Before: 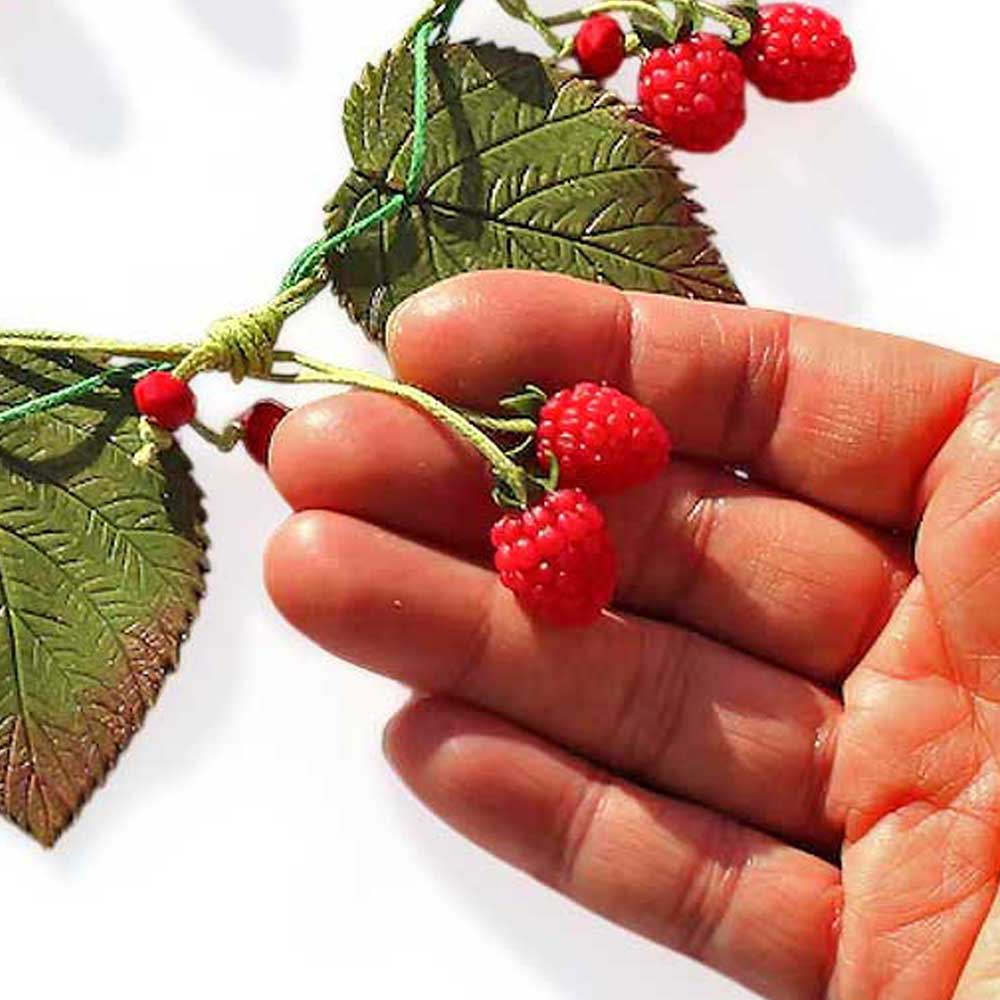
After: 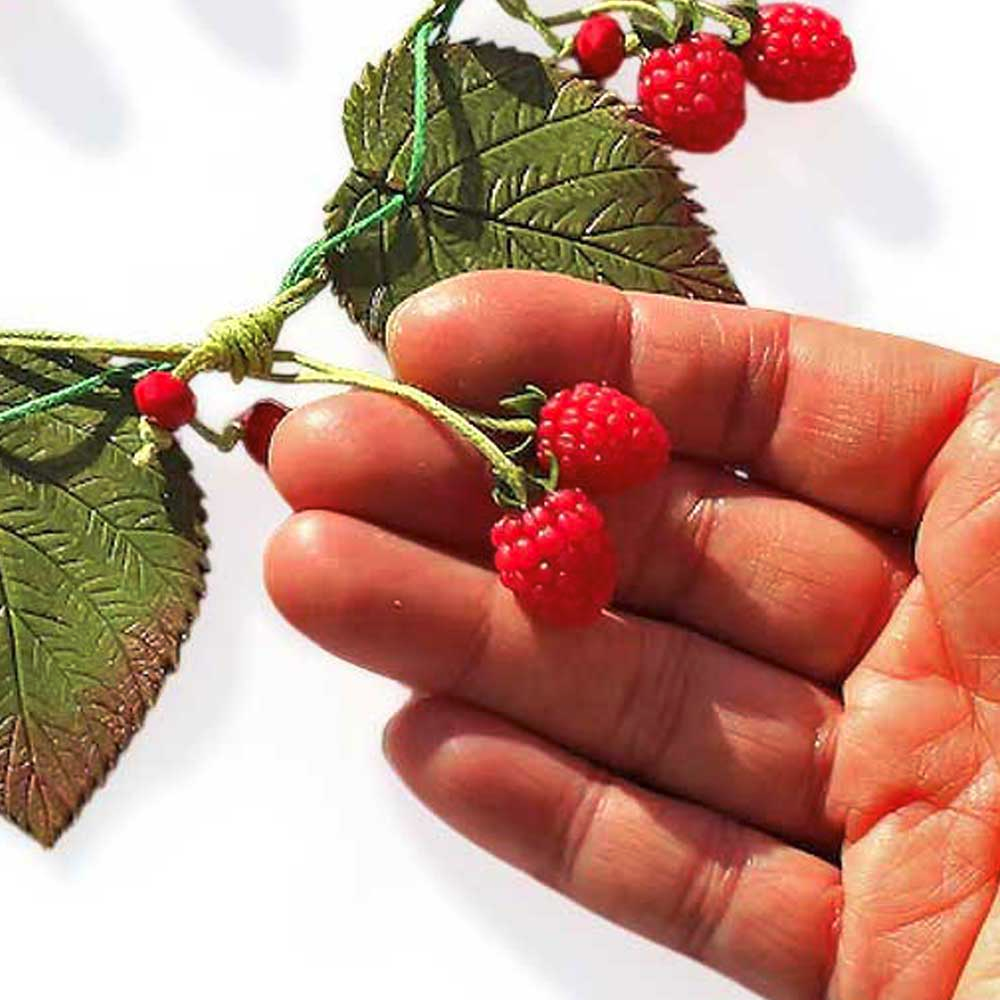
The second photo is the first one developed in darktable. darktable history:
tone curve: curves: ch0 [(0, 0) (0.003, 0.003) (0.011, 0.015) (0.025, 0.031) (0.044, 0.056) (0.069, 0.083) (0.1, 0.113) (0.136, 0.145) (0.177, 0.184) (0.224, 0.225) (0.277, 0.275) (0.335, 0.327) (0.399, 0.385) (0.468, 0.447) (0.543, 0.528) (0.623, 0.611) (0.709, 0.703) (0.801, 0.802) (0.898, 0.902) (1, 1)], preserve colors none
